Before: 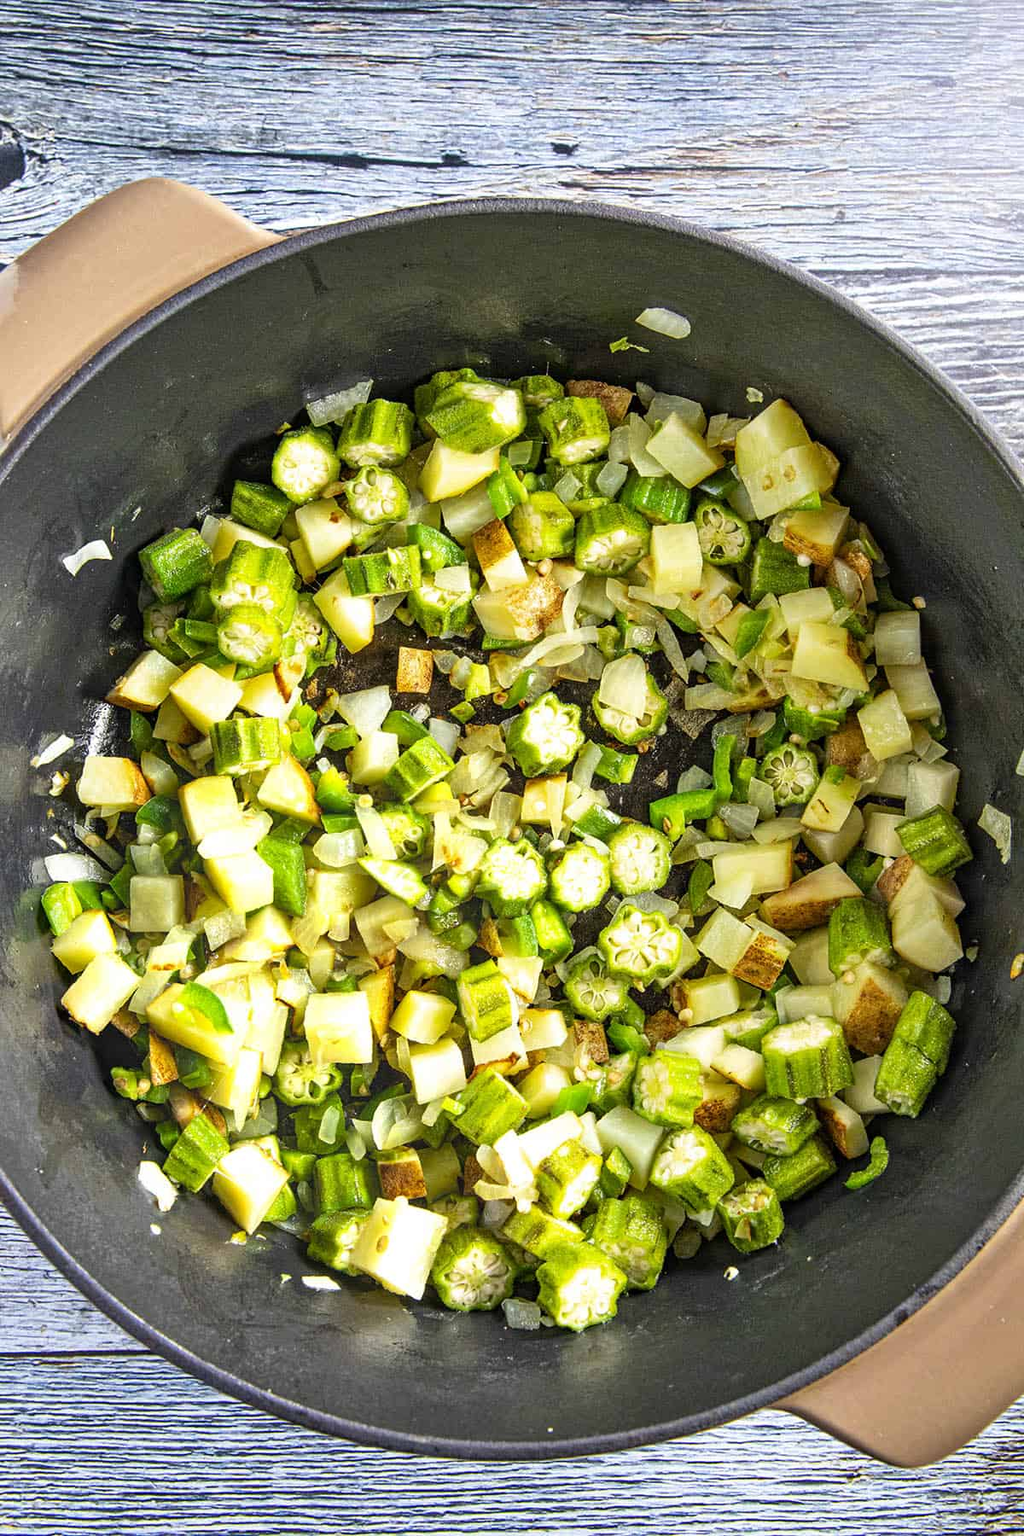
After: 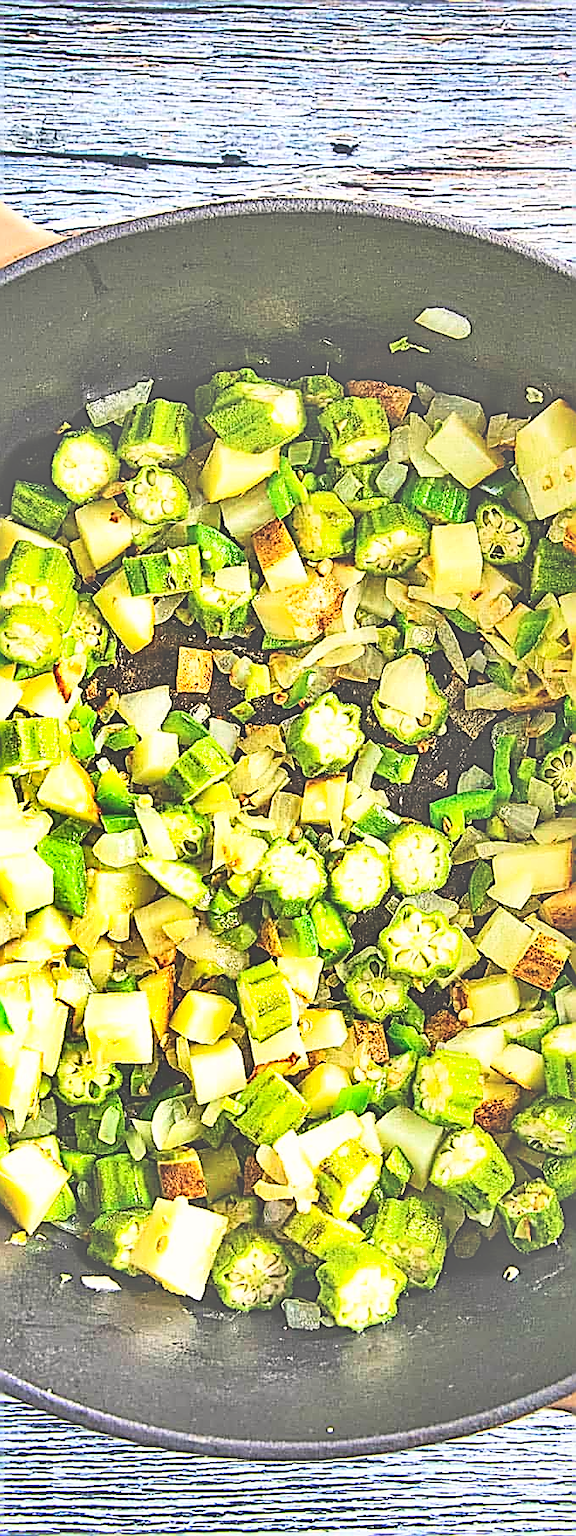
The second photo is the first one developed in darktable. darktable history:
shadows and highlights: soften with gaussian
base curve: curves: ch0 [(0, 0) (0.028, 0.03) (0.121, 0.232) (0.46, 0.748) (0.859, 0.968) (1, 1)]
crop: left 21.561%, right 22.178%
sharpen: amount 1.871
color balance rgb: shadows lift › hue 84.65°, highlights gain › chroma 1.042%, highlights gain › hue 68.35°, linear chroma grading › shadows 31.561%, linear chroma grading › global chroma -1.625%, linear chroma grading › mid-tones 3.846%, perceptual saturation grading › global saturation 0.583%, global vibrance 16.591%, saturation formula JzAzBz (2021)
exposure: black level correction -0.086, compensate highlight preservation false
